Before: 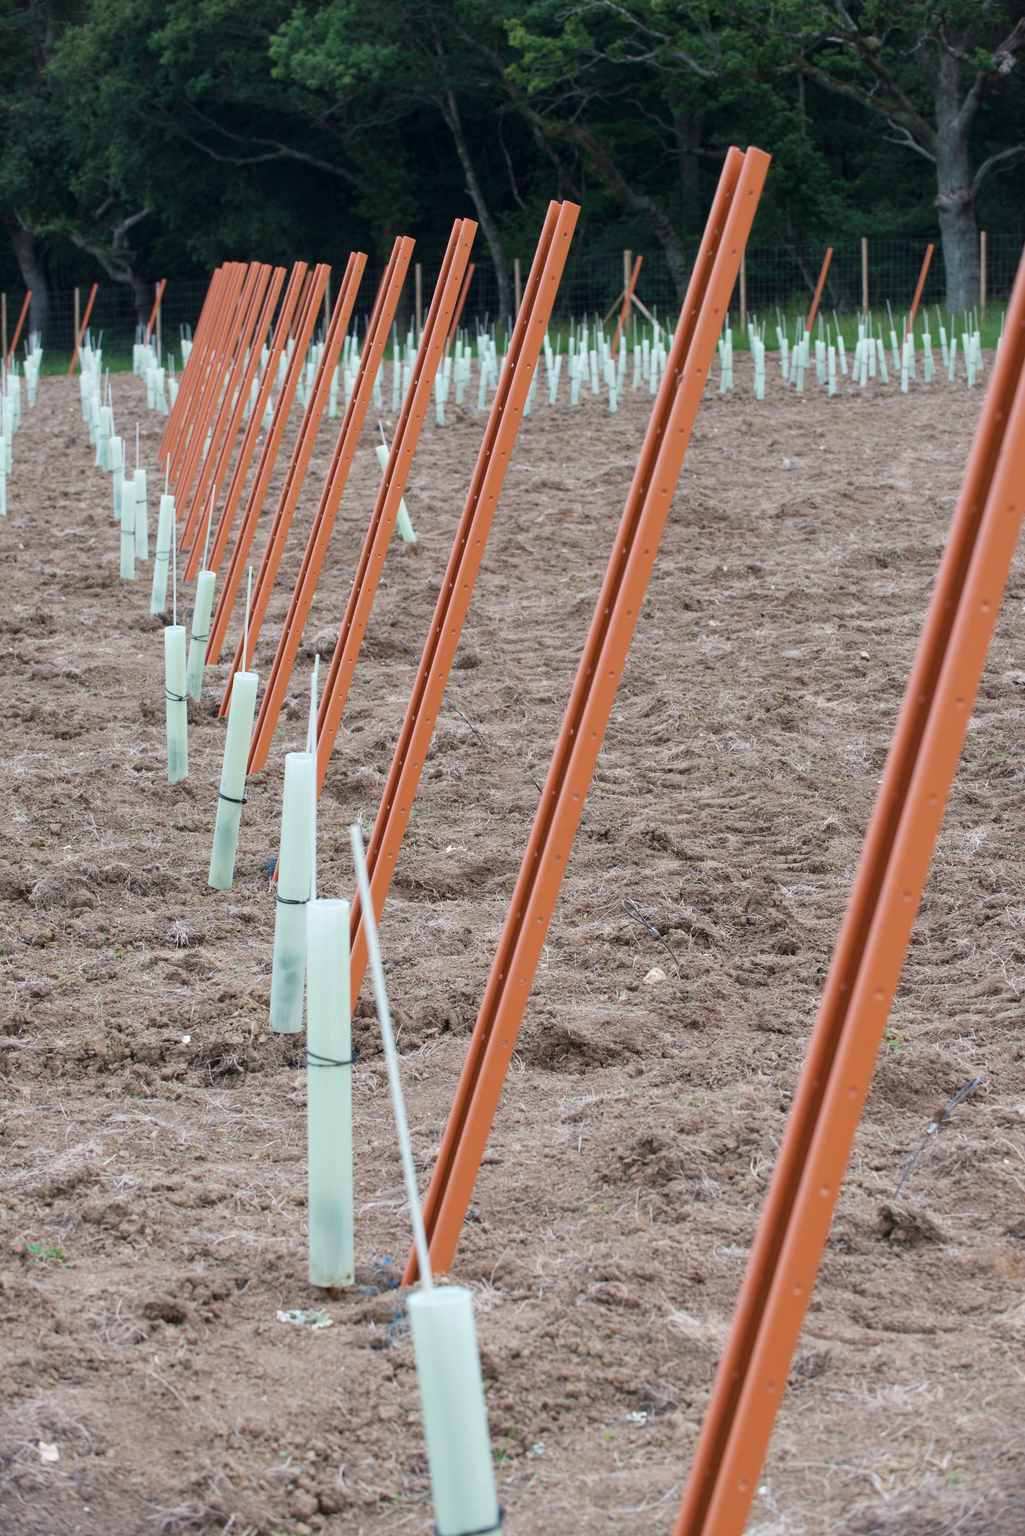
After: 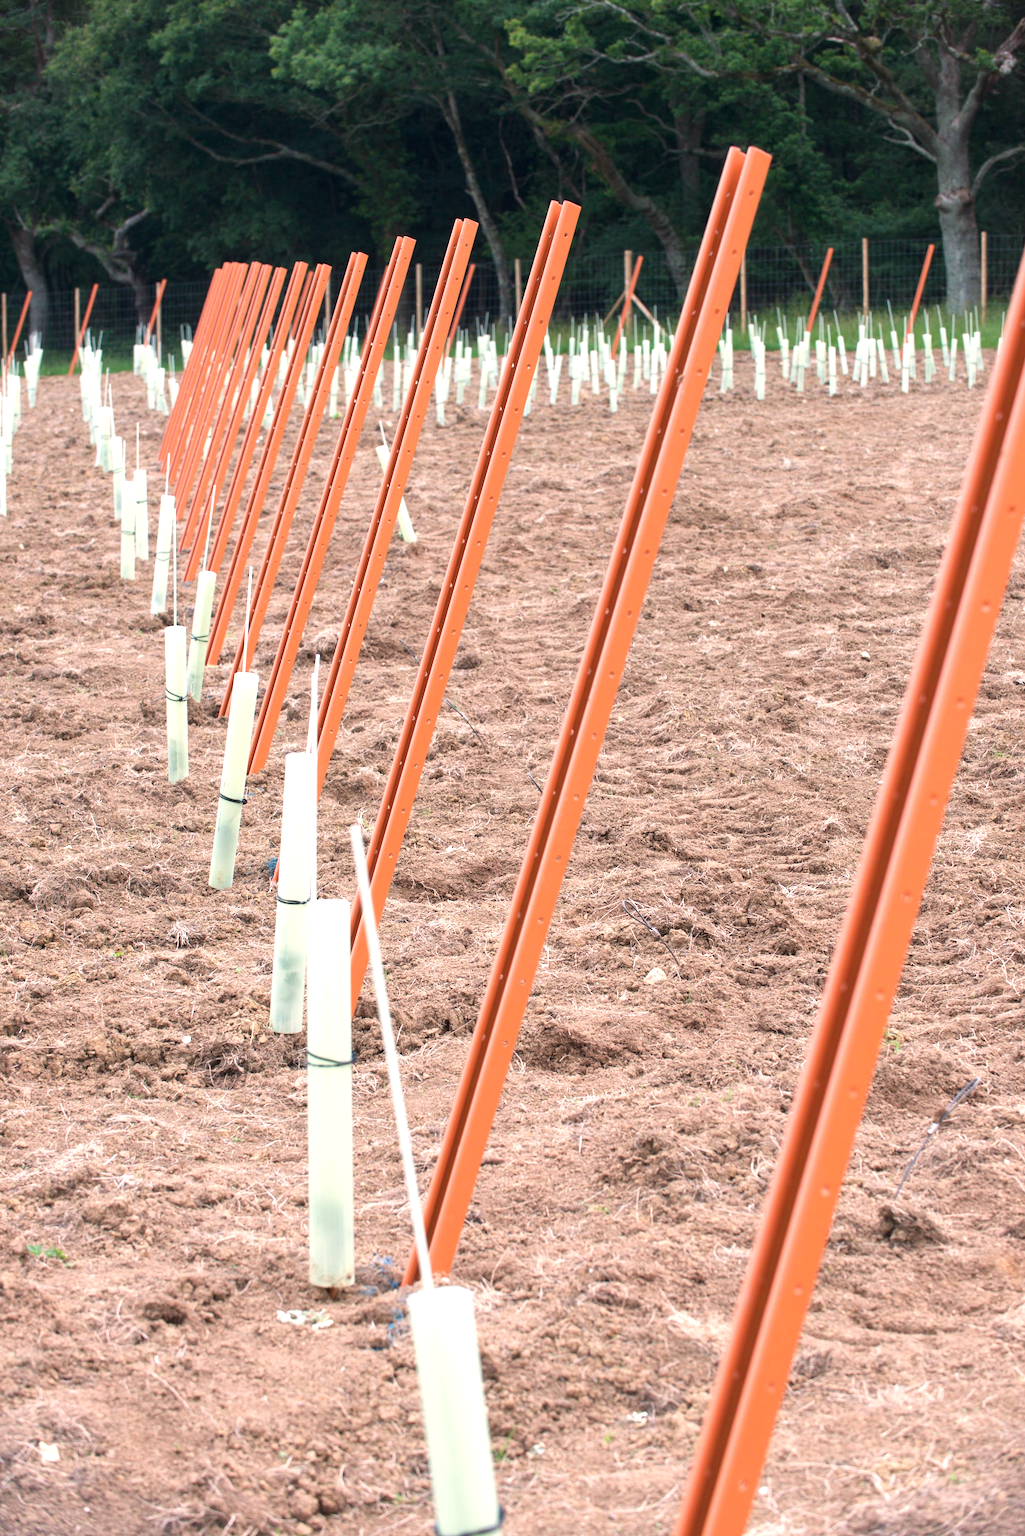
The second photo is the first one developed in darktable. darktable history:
white balance: red 1.127, blue 0.943
exposure: black level correction 0, exposure 0.7 EV, compensate highlight preservation false
